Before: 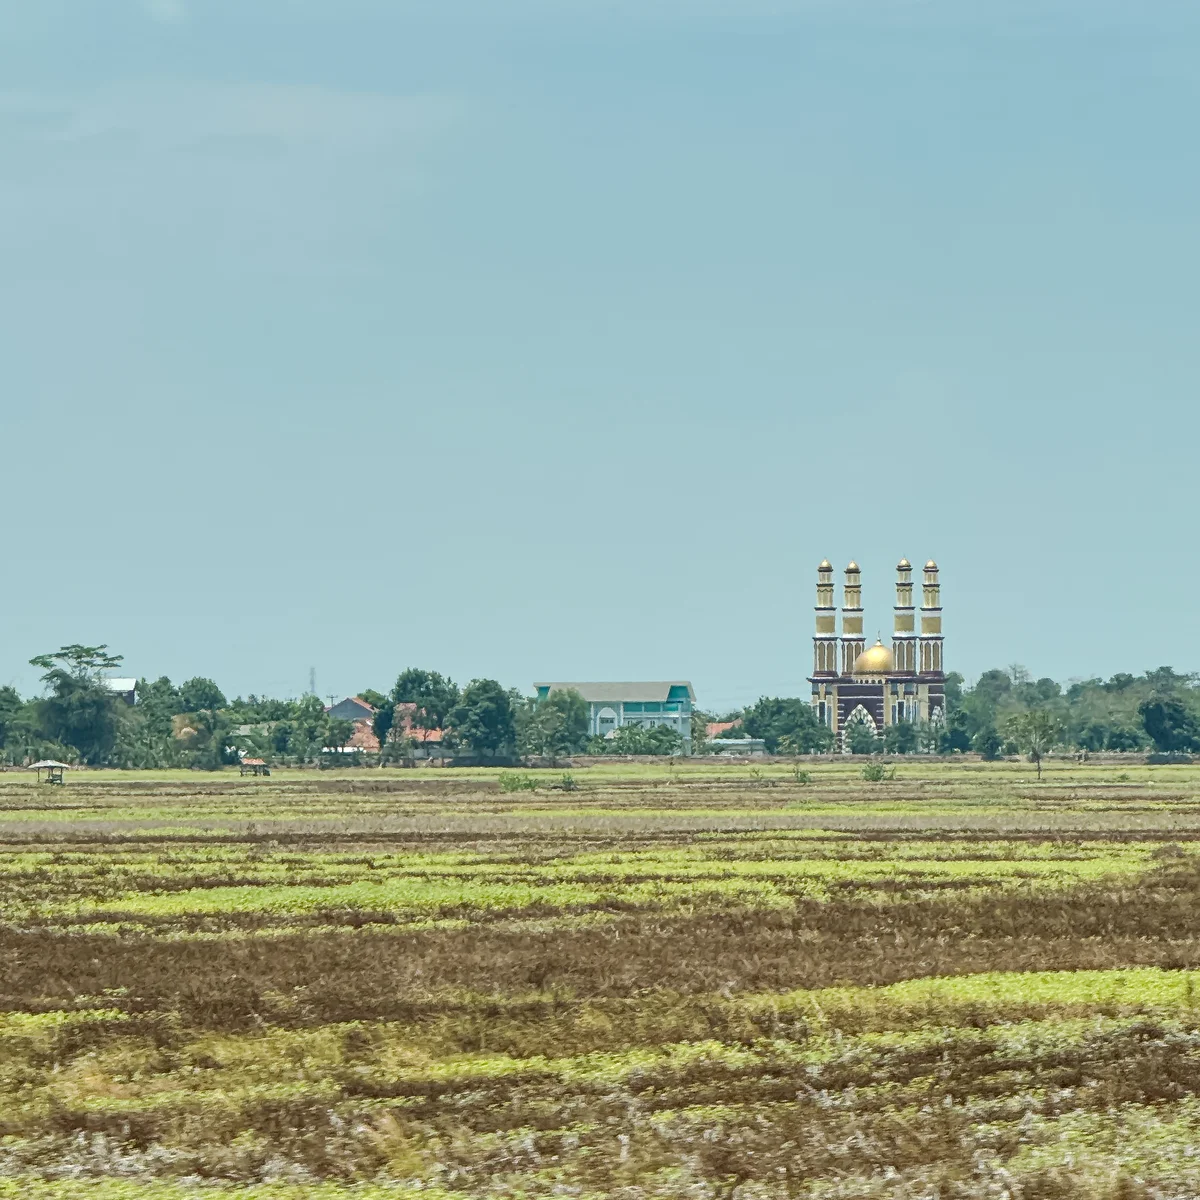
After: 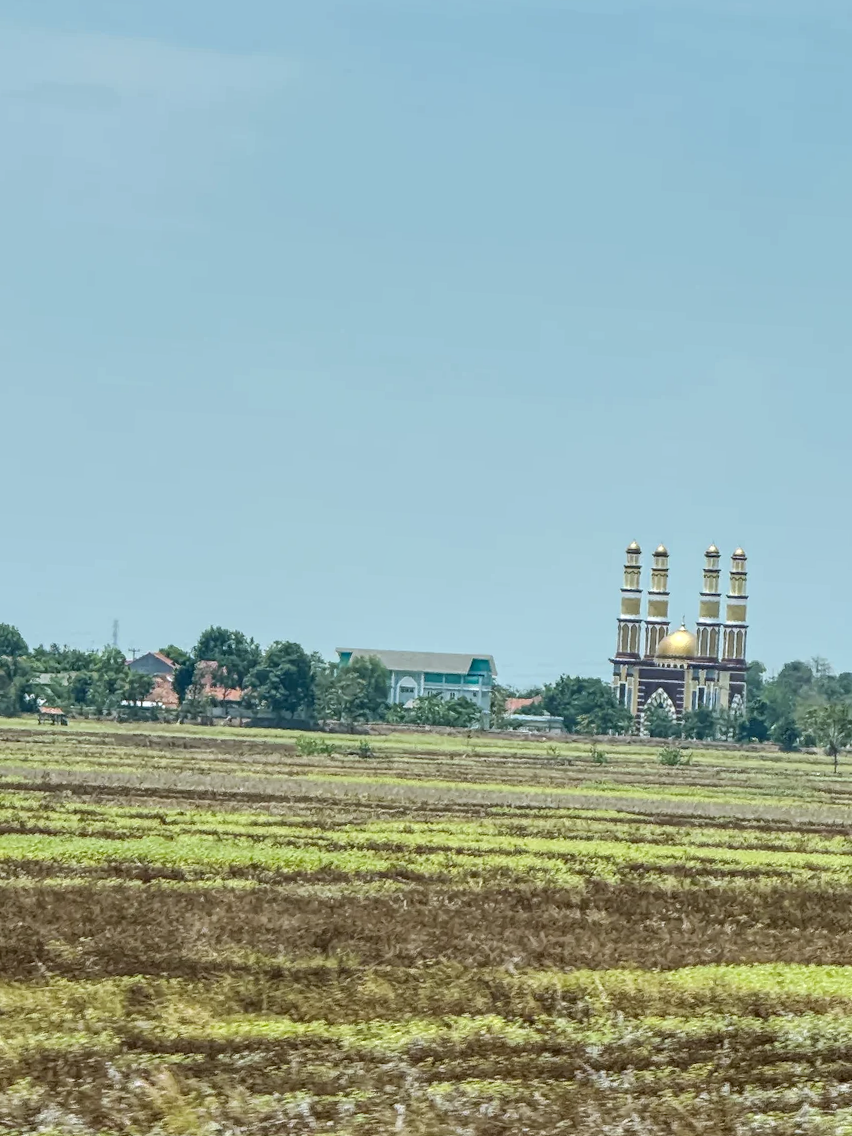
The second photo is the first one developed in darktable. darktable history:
crop and rotate: angle -3.27°, left 14.277%, top 0.028%, right 10.766%, bottom 0.028%
white balance: red 0.976, blue 1.04
local contrast: on, module defaults
